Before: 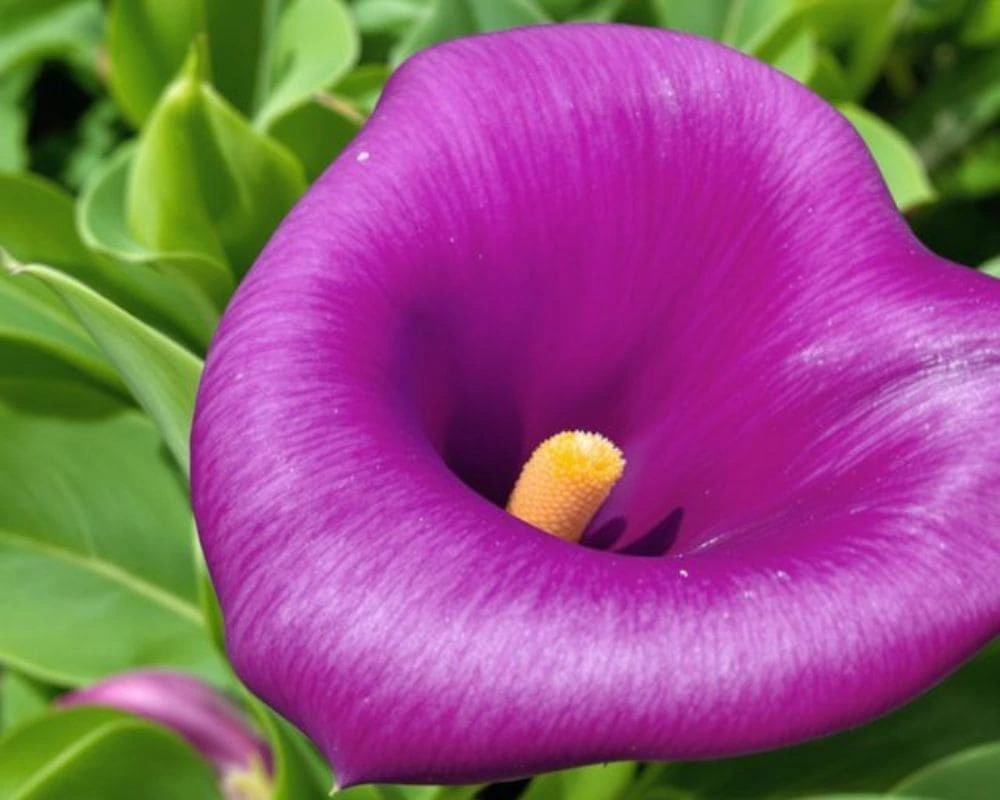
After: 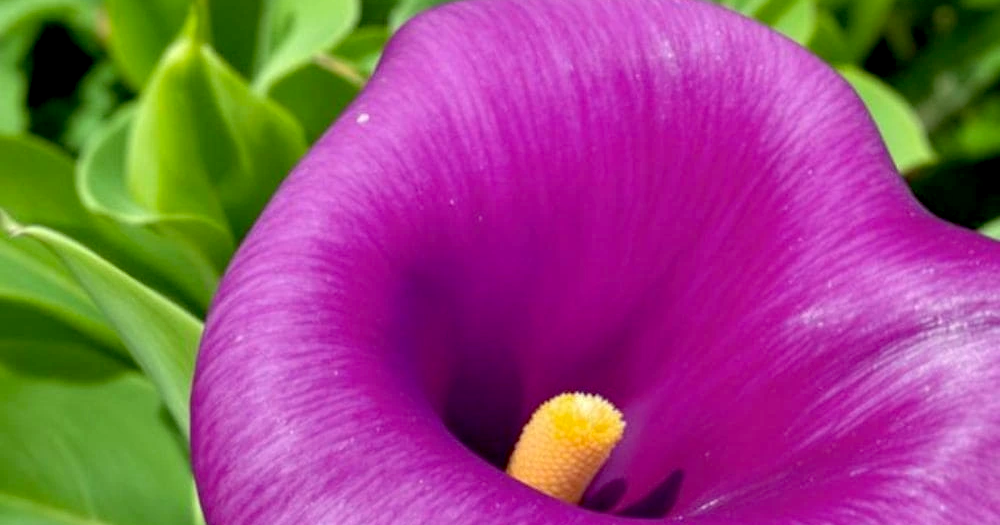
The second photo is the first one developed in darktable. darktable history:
color correction: highlights a* -4.28, highlights b* 6.53
exposure: black level correction 0.009, exposure 0.119 EV, compensate highlight preservation false
crop and rotate: top 4.848%, bottom 29.503%
